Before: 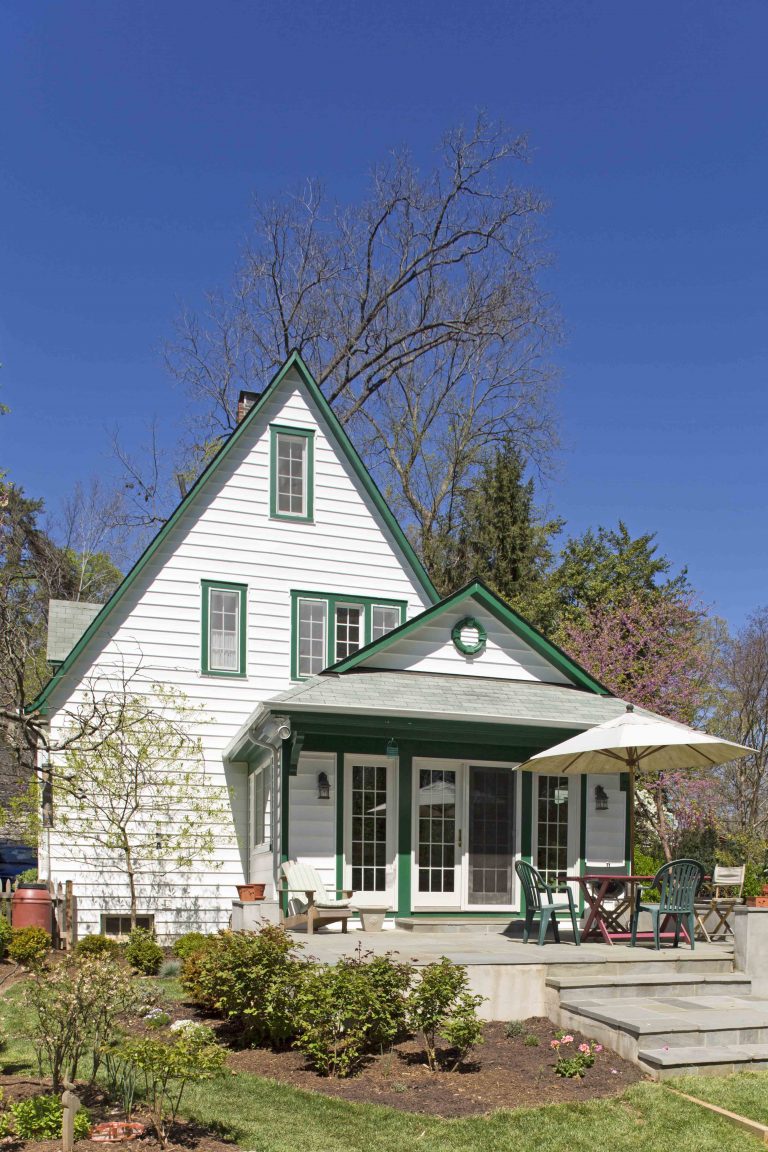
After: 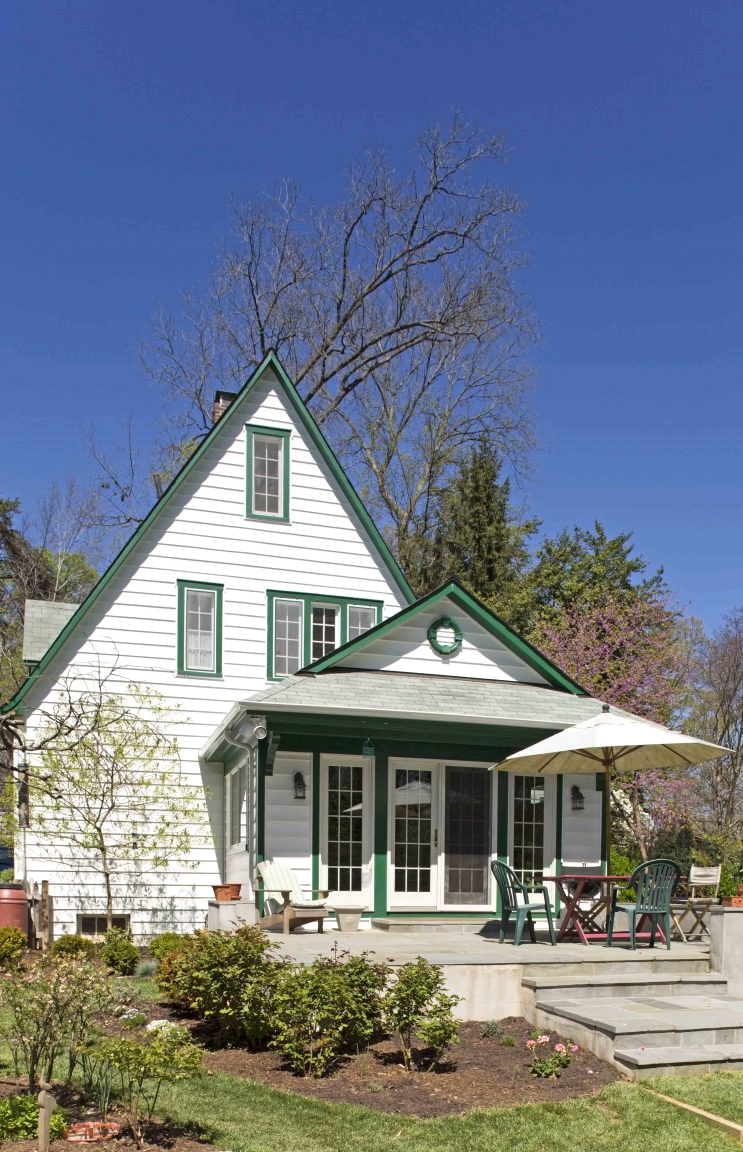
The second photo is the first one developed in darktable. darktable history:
crop and rotate: left 3.238%
color balance rgb: shadows lift › luminance -10%, highlights gain › luminance 10%, saturation formula JzAzBz (2021)
